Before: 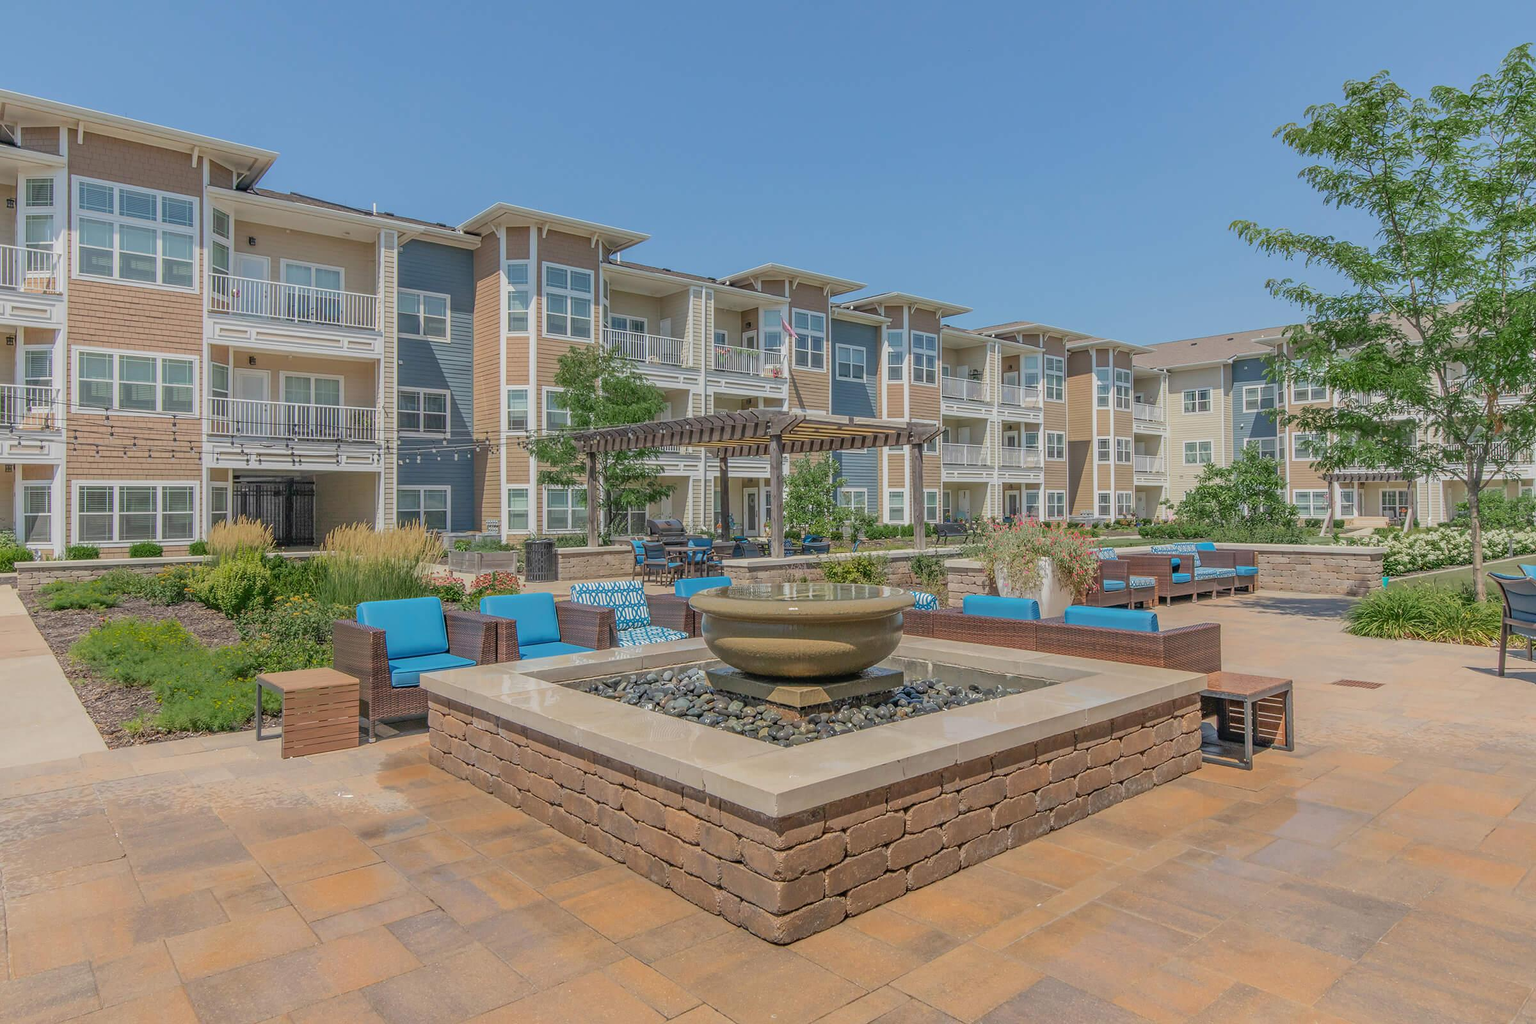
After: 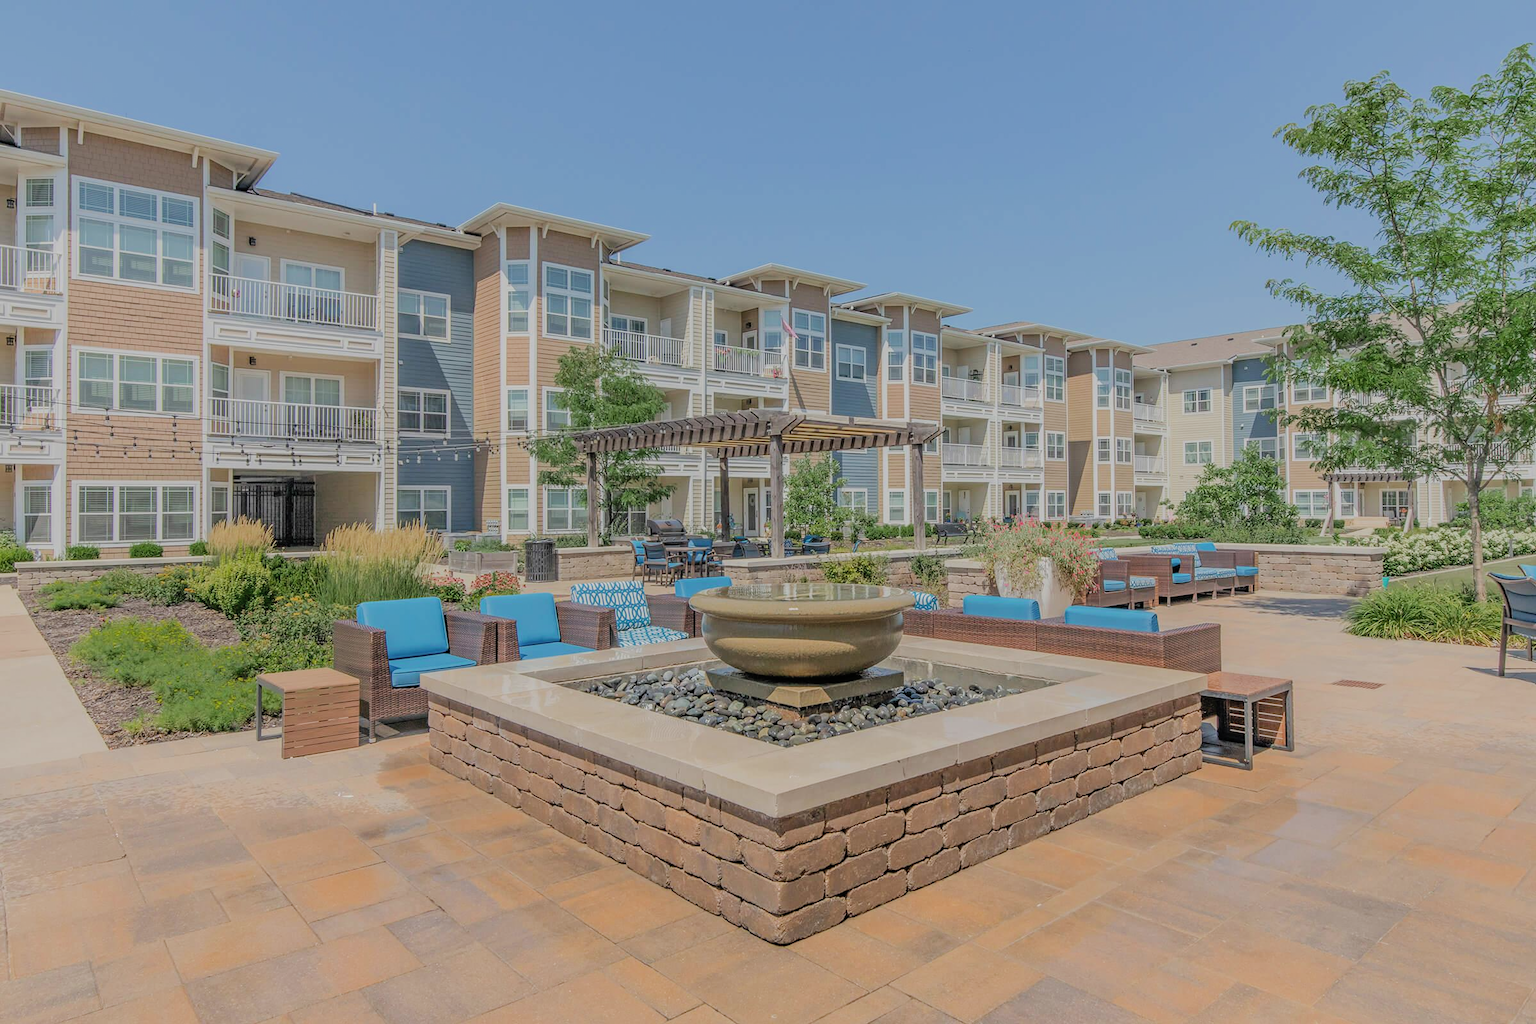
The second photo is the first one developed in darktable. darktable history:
contrast brightness saturation: contrast 0.05, brightness 0.06, saturation 0.01
filmic rgb: black relative exposure -7.32 EV, white relative exposure 5.09 EV, hardness 3.2
